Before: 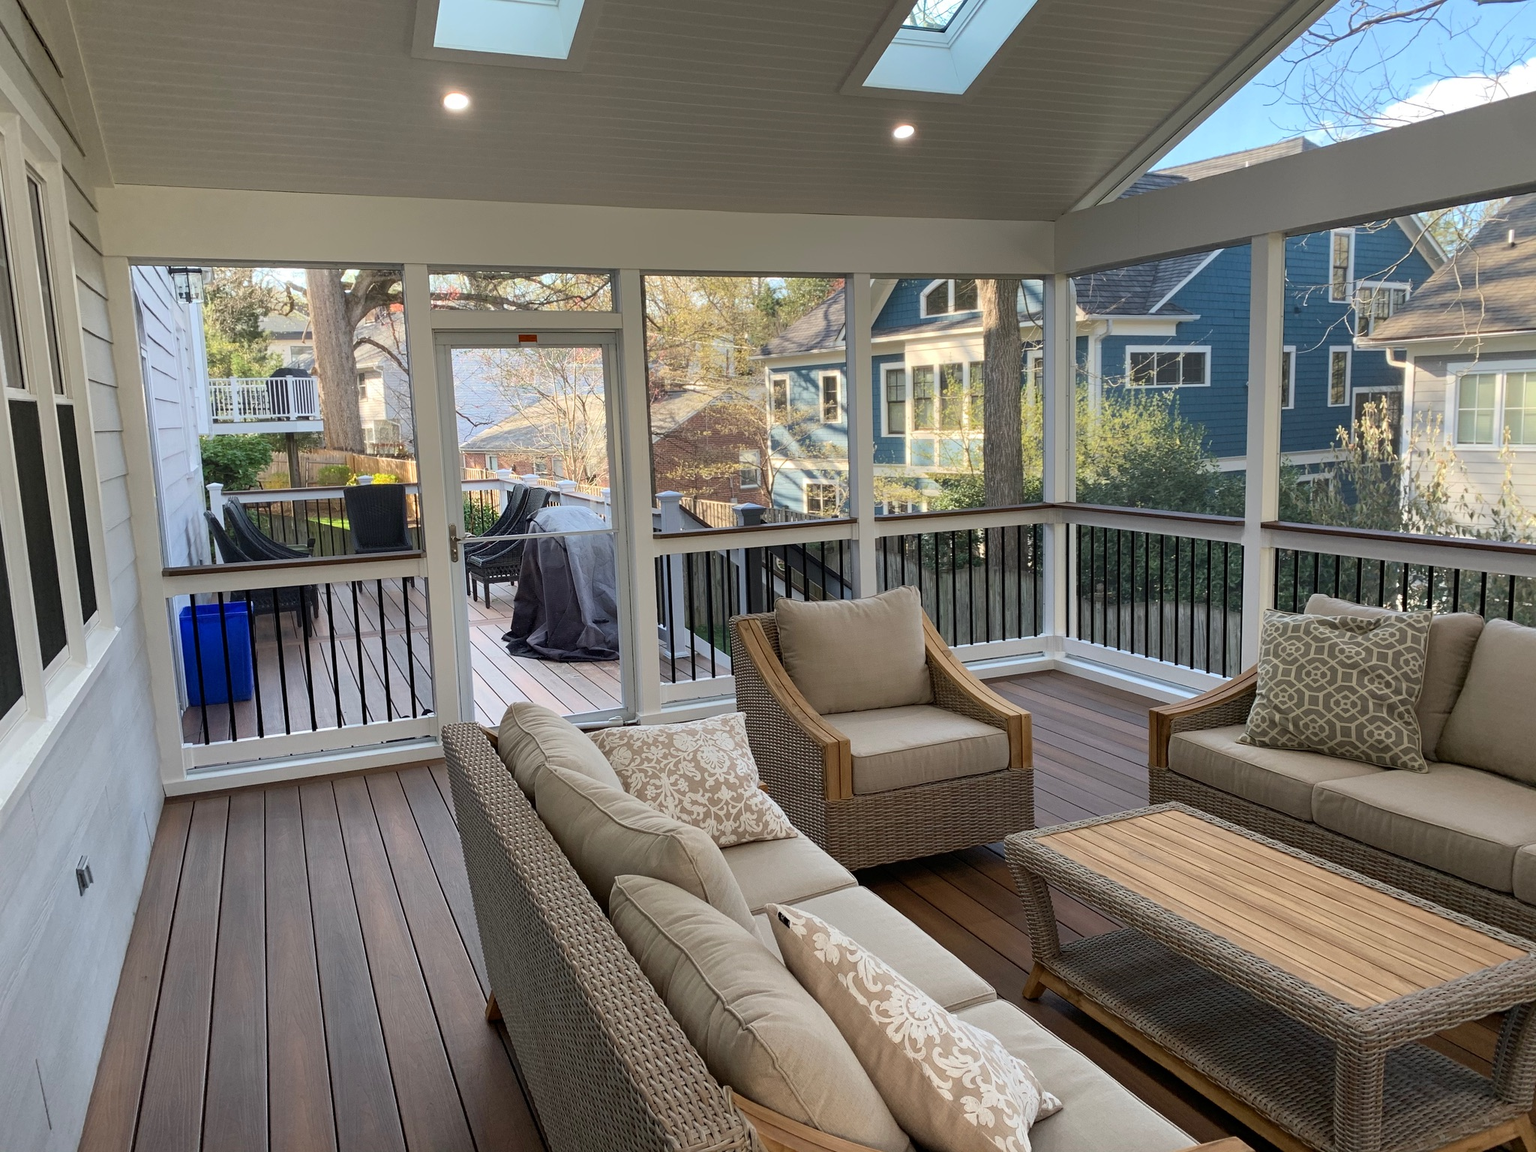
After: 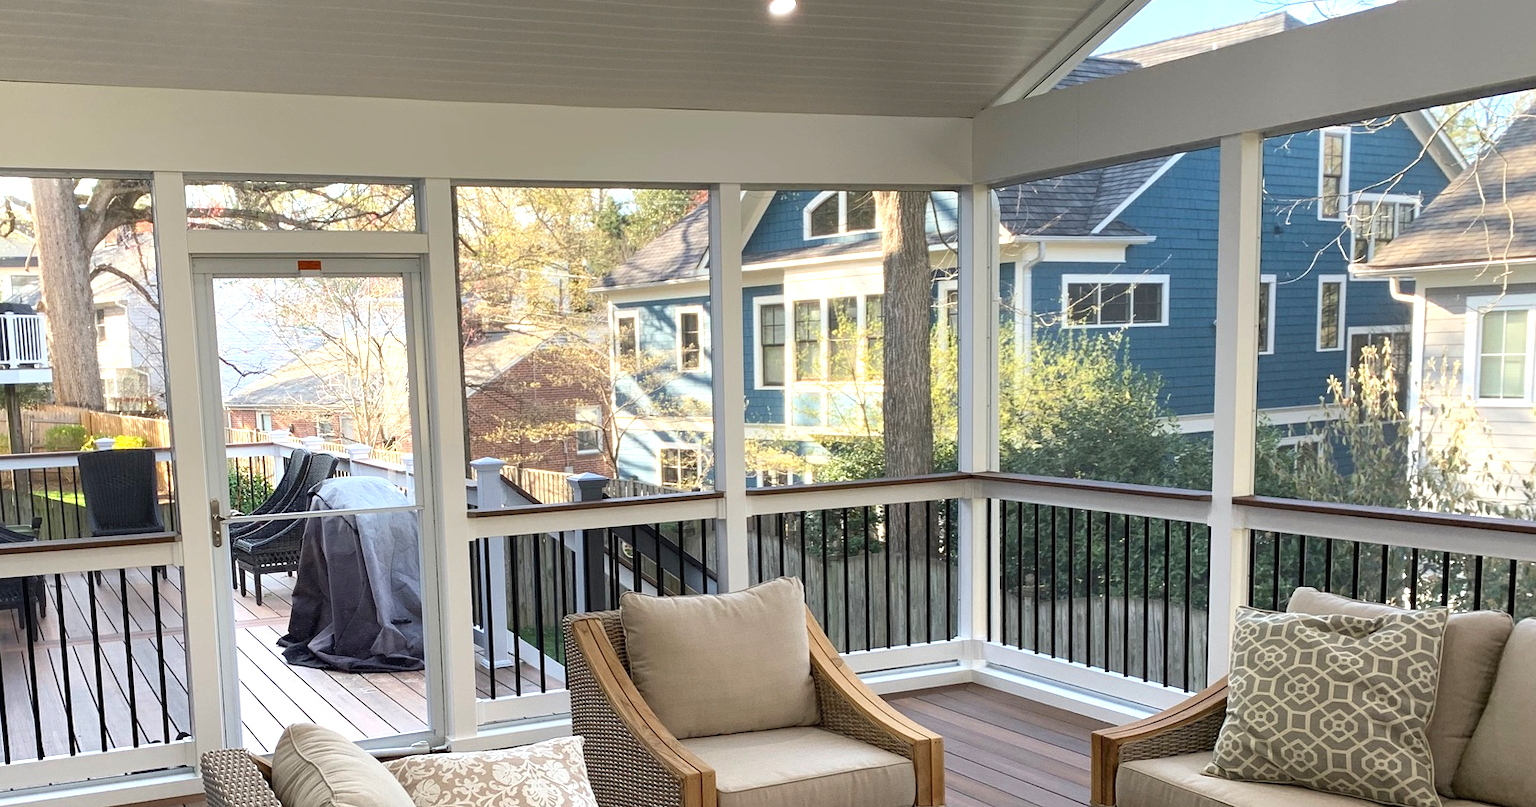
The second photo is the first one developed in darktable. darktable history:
crop: left 18.38%, top 11.092%, right 2.134%, bottom 33.217%
exposure: black level correction 0, exposure 0.7 EV, compensate exposure bias true, compensate highlight preservation false
